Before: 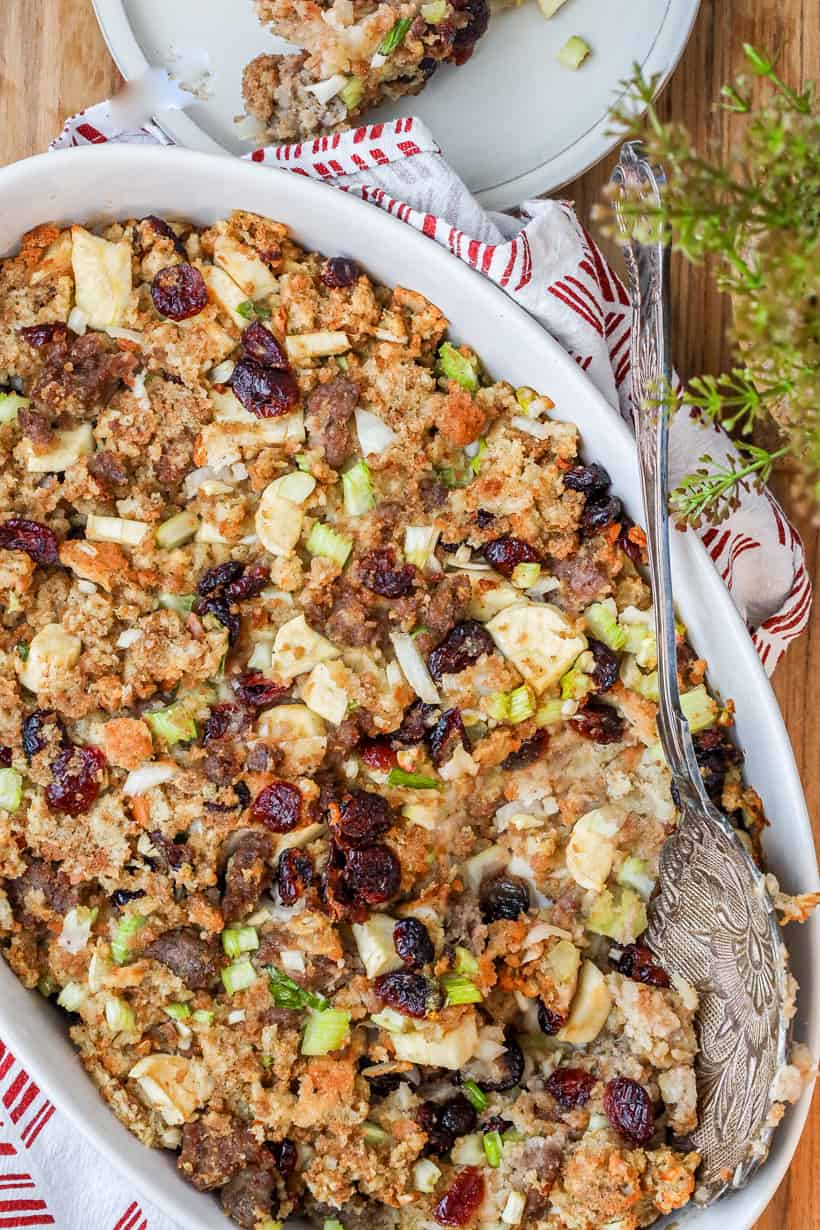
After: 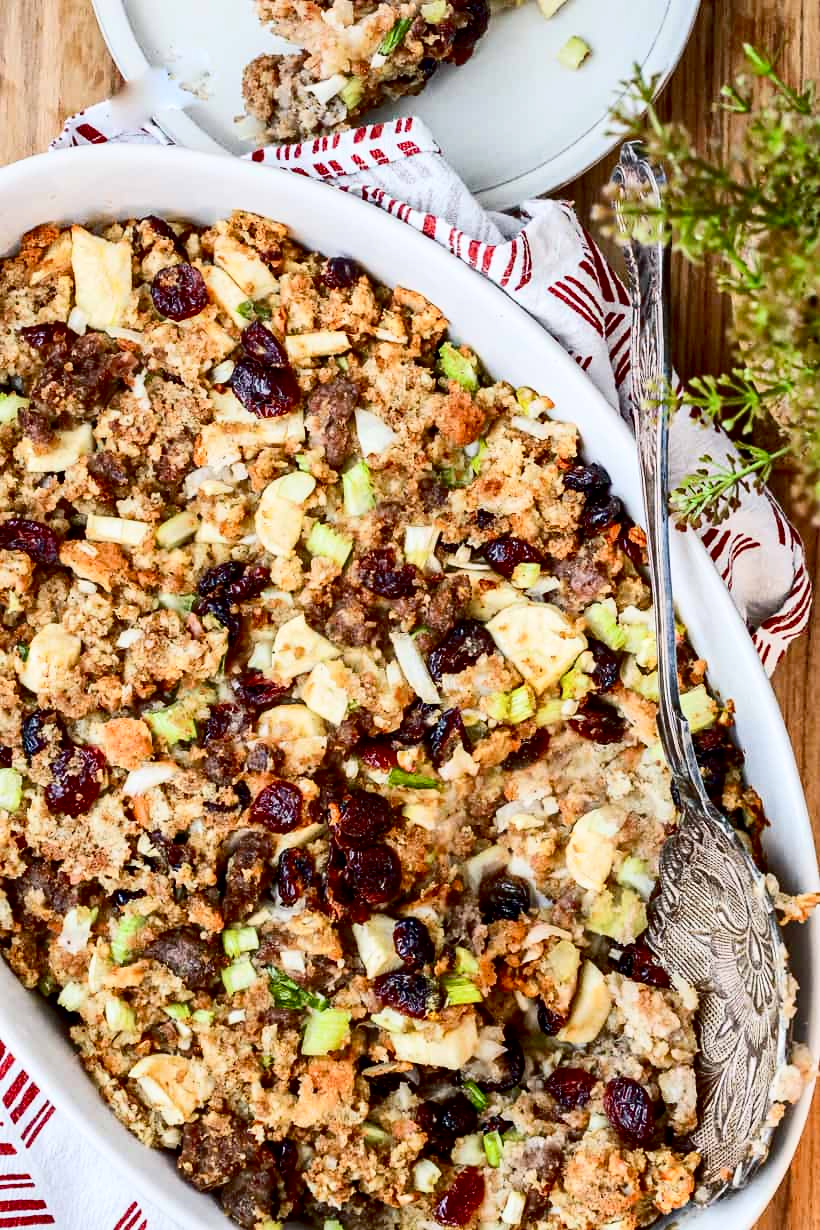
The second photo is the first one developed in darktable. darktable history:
exposure: black level correction 0.013, compensate exposure bias true, compensate highlight preservation false
contrast brightness saturation: contrast 0.277
